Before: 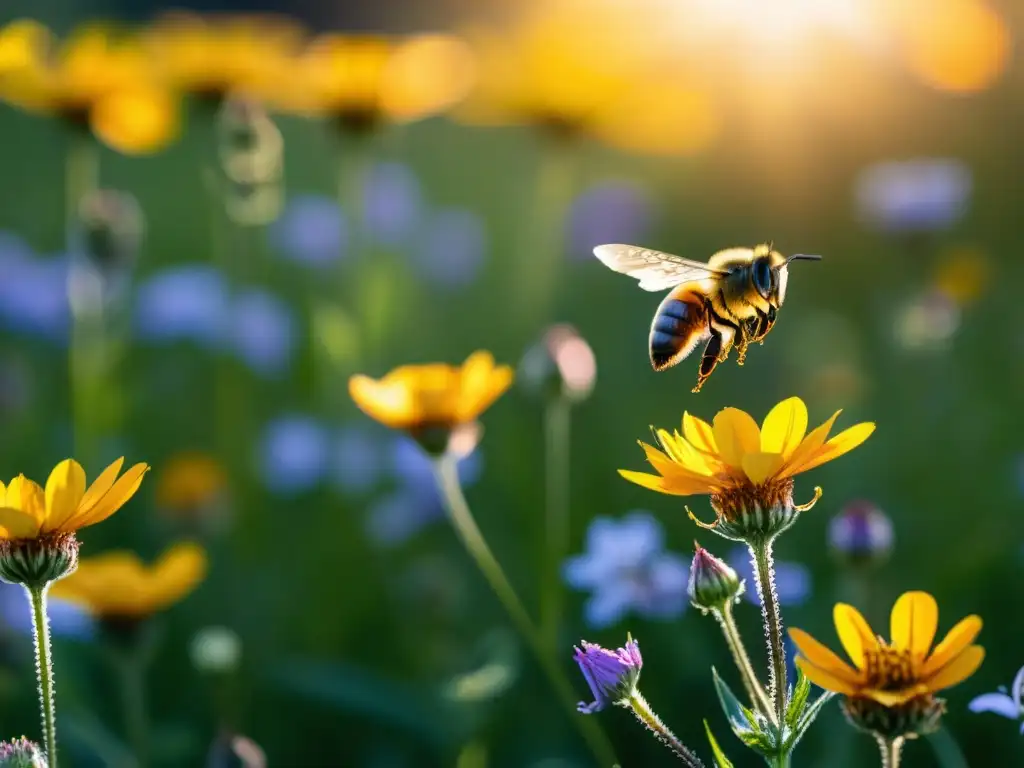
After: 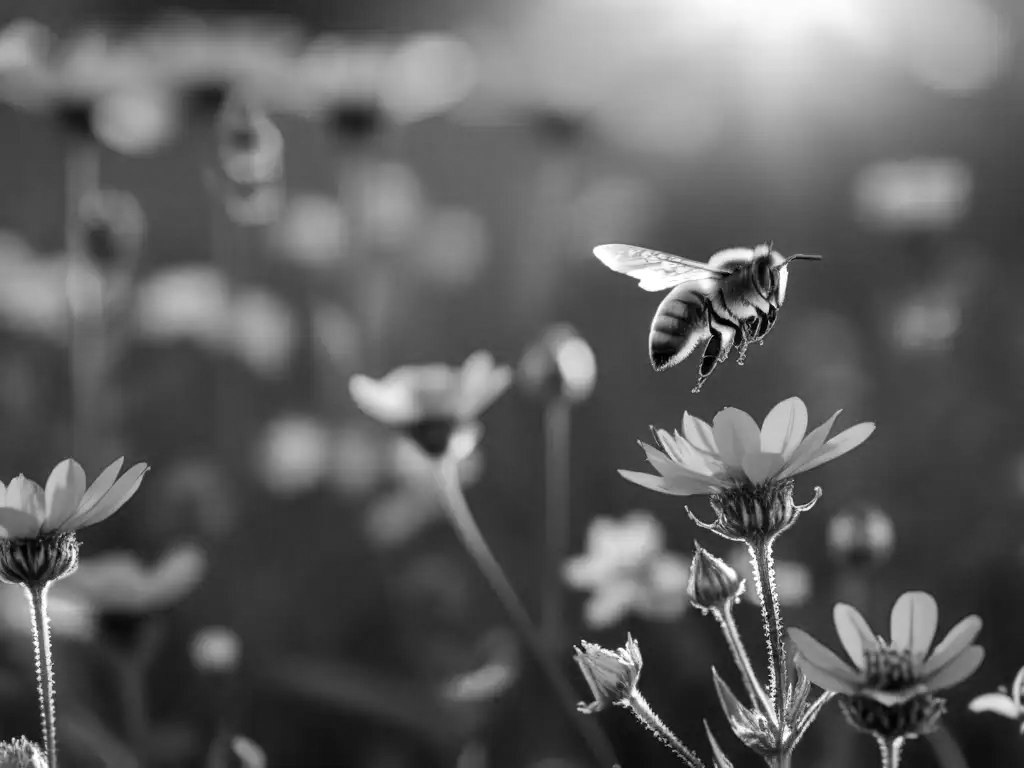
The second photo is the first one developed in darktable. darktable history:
exposure: black level correction 0.001, exposure 0.192 EV, compensate highlight preservation false
color calibration: output gray [0.246, 0.254, 0.501, 0], gray › normalize channels true, illuminant as shot in camera, x 0.366, y 0.378, temperature 4422.59 K, gamut compression 0.03
